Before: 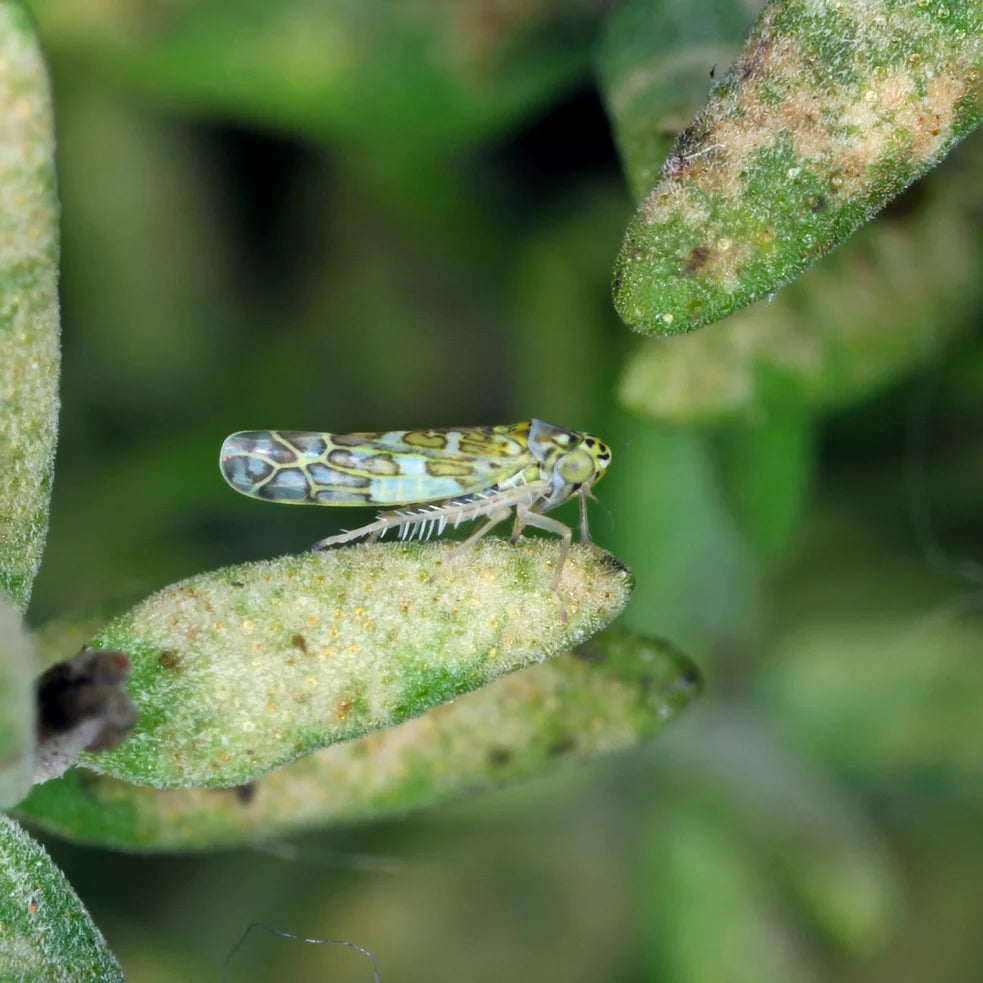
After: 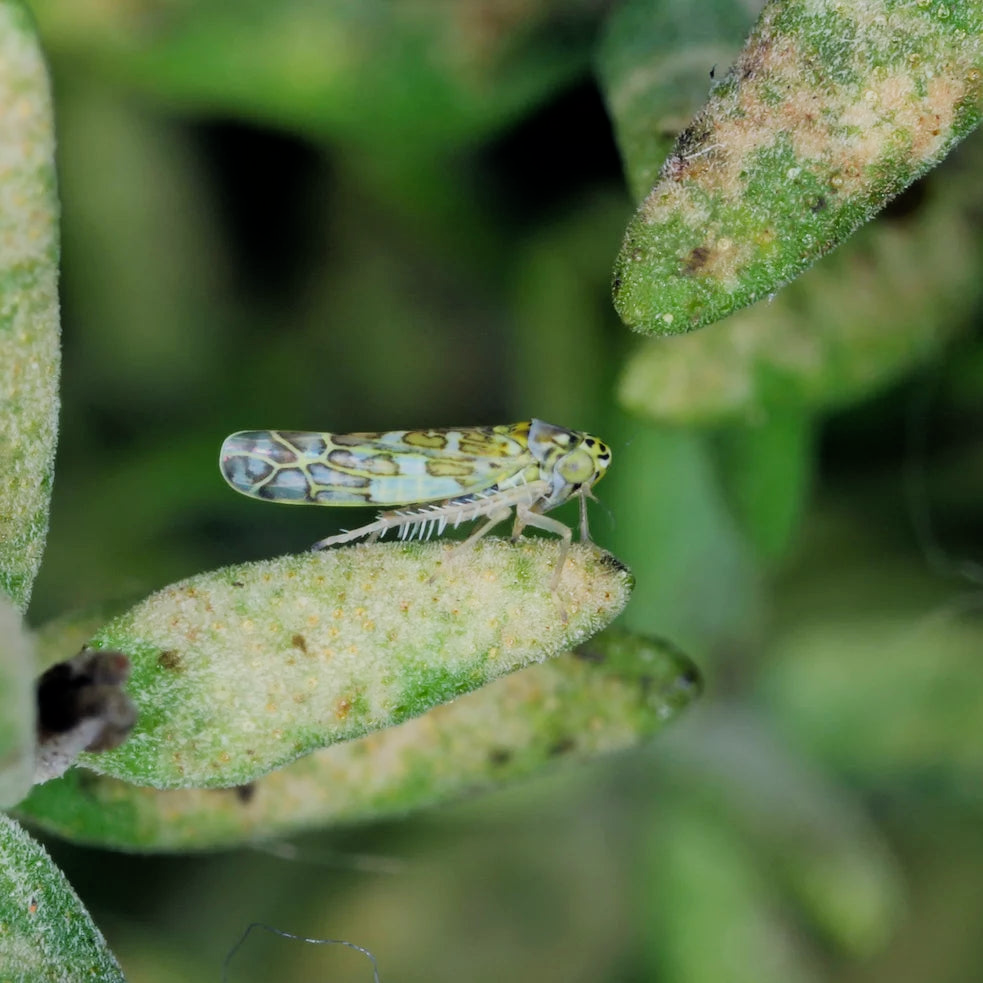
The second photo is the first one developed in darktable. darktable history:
filmic rgb: black relative exposure -7.65 EV, white relative exposure 4.56 EV, hardness 3.61, contrast 1.052
